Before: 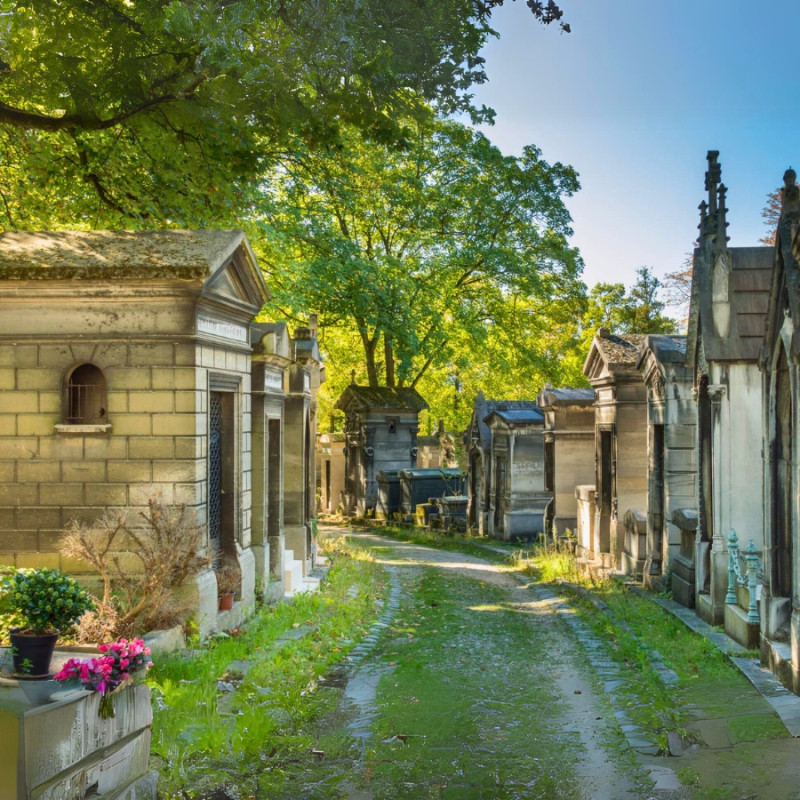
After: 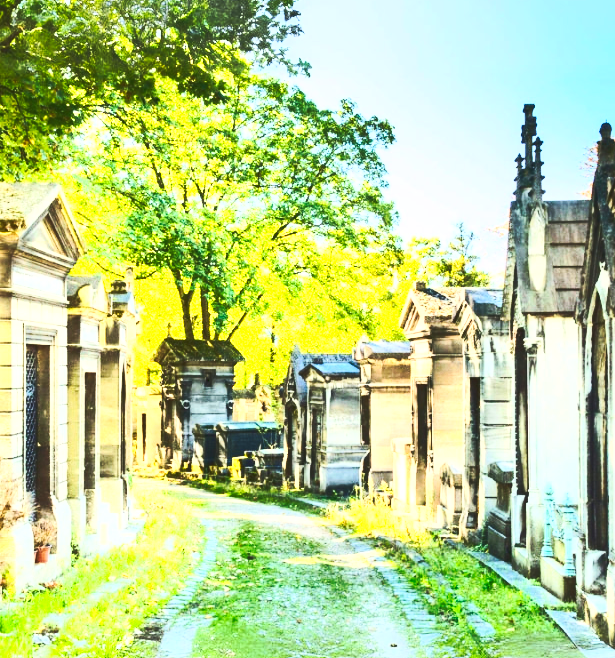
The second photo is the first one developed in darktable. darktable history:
exposure: exposure 0.78 EV, compensate highlight preservation false
base curve: curves: ch0 [(0, 0.015) (0.085, 0.116) (0.134, 0.298) (0.19, 0.545) (0.296, 0.764) (0.599, 0.982) (1, 1)], preserve colors average RGB
crop: left 23.037%, top 5.904%, bottom 11.727%
tone curve: curves: ch0 [(0, 0) (0.003, 0.003) (0.011, 0.011) (0.025, 0.022) (0.044, 0.039) (0.069, 0.055) (0.1, 0.074) (0.136, 0.101) (0.177, 0.134) (0.224, 0.171) (0.277, 0.216) (0.335, 0.277) (0.399, 0.345) (0.468, 0.427) (0.543, 0.526) (0.623, 0.636) (0.709, 0.731) (0.801, 0.822) (0.898, 0.917) (1, 1)], preserve colors none
